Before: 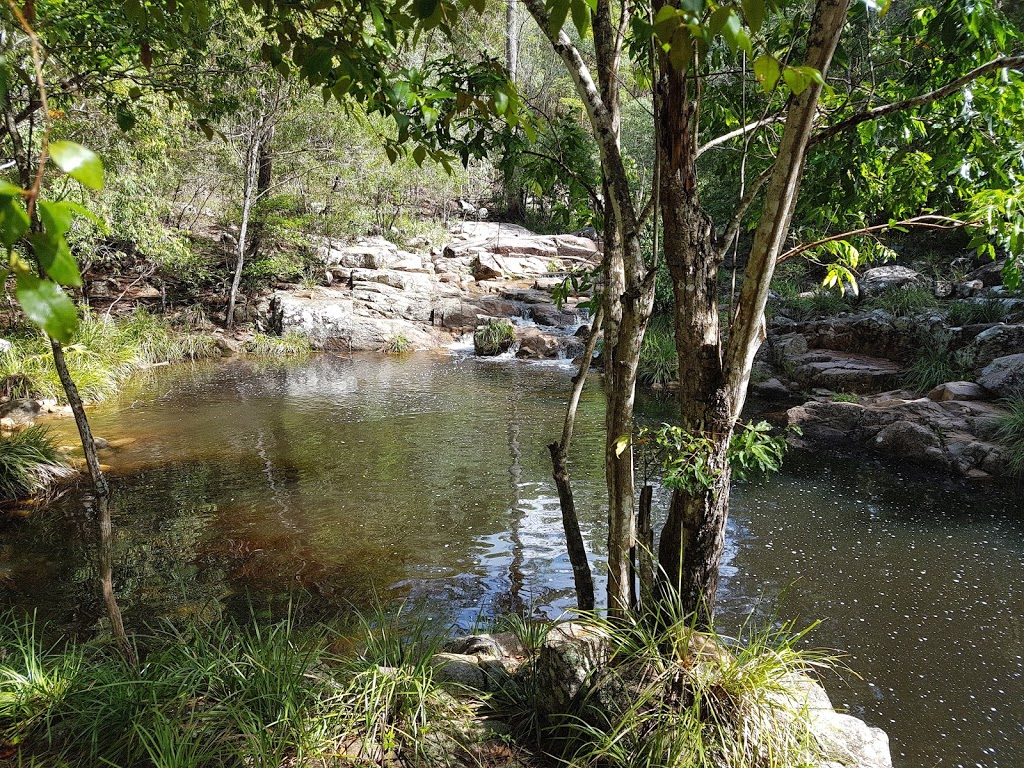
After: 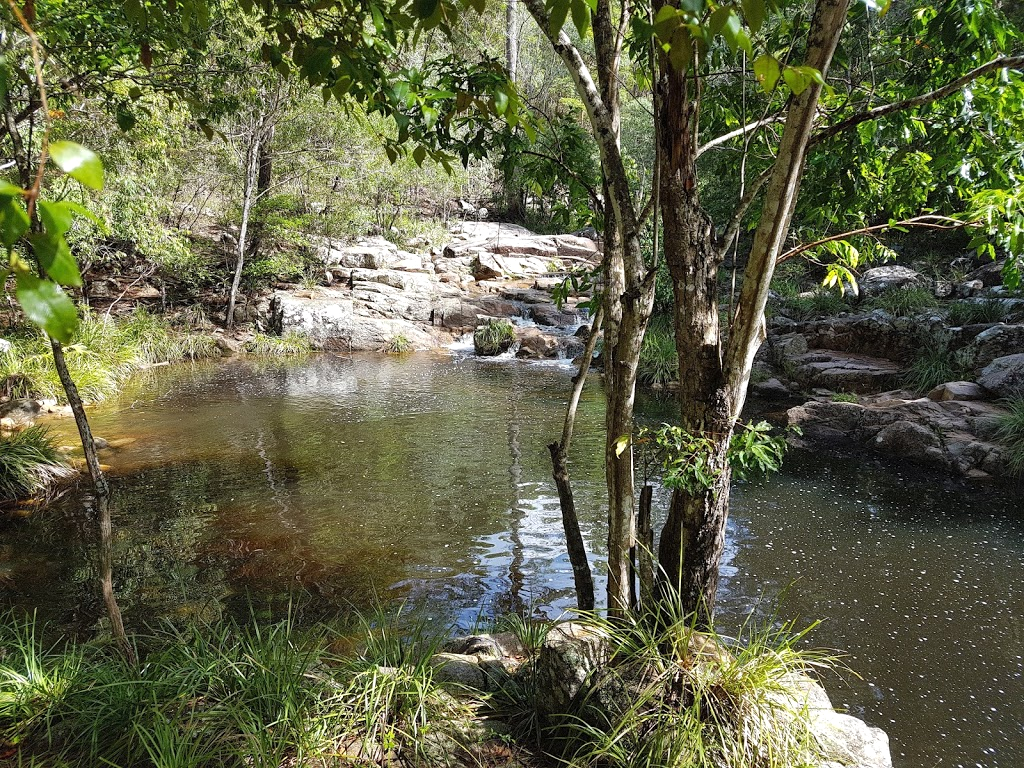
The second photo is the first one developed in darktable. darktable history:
exposure: exposure 0.084 EV, compensate highlight preservation false
